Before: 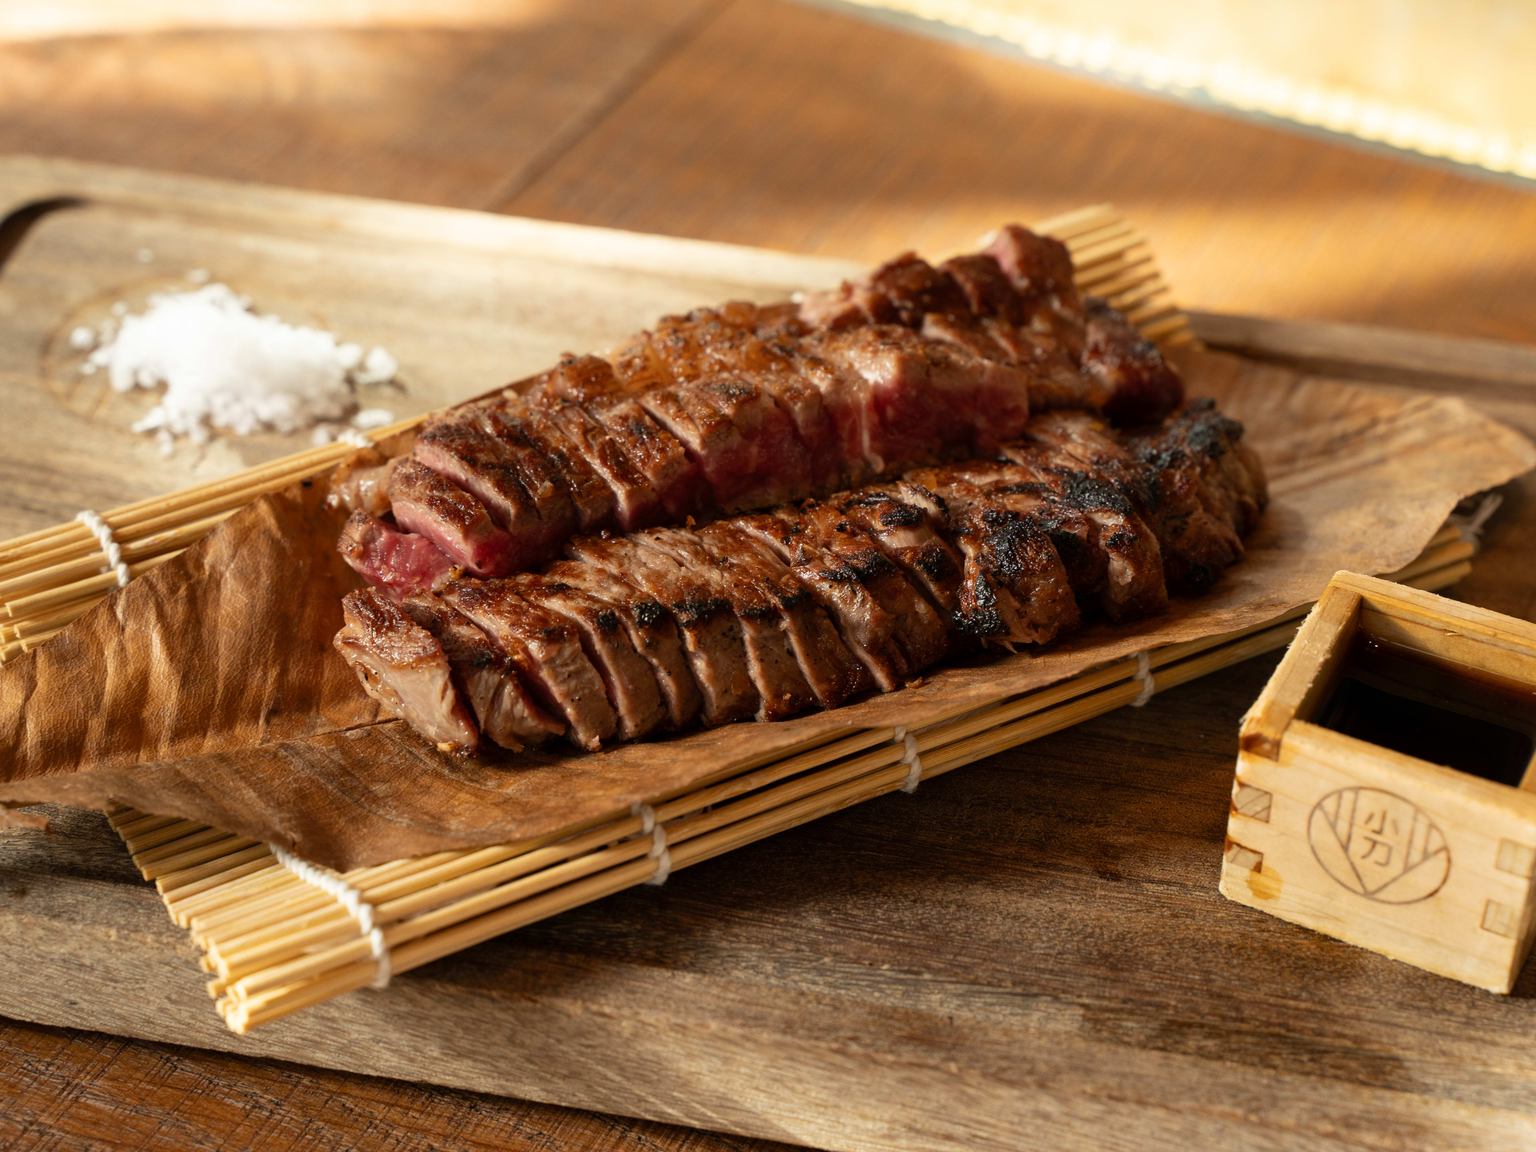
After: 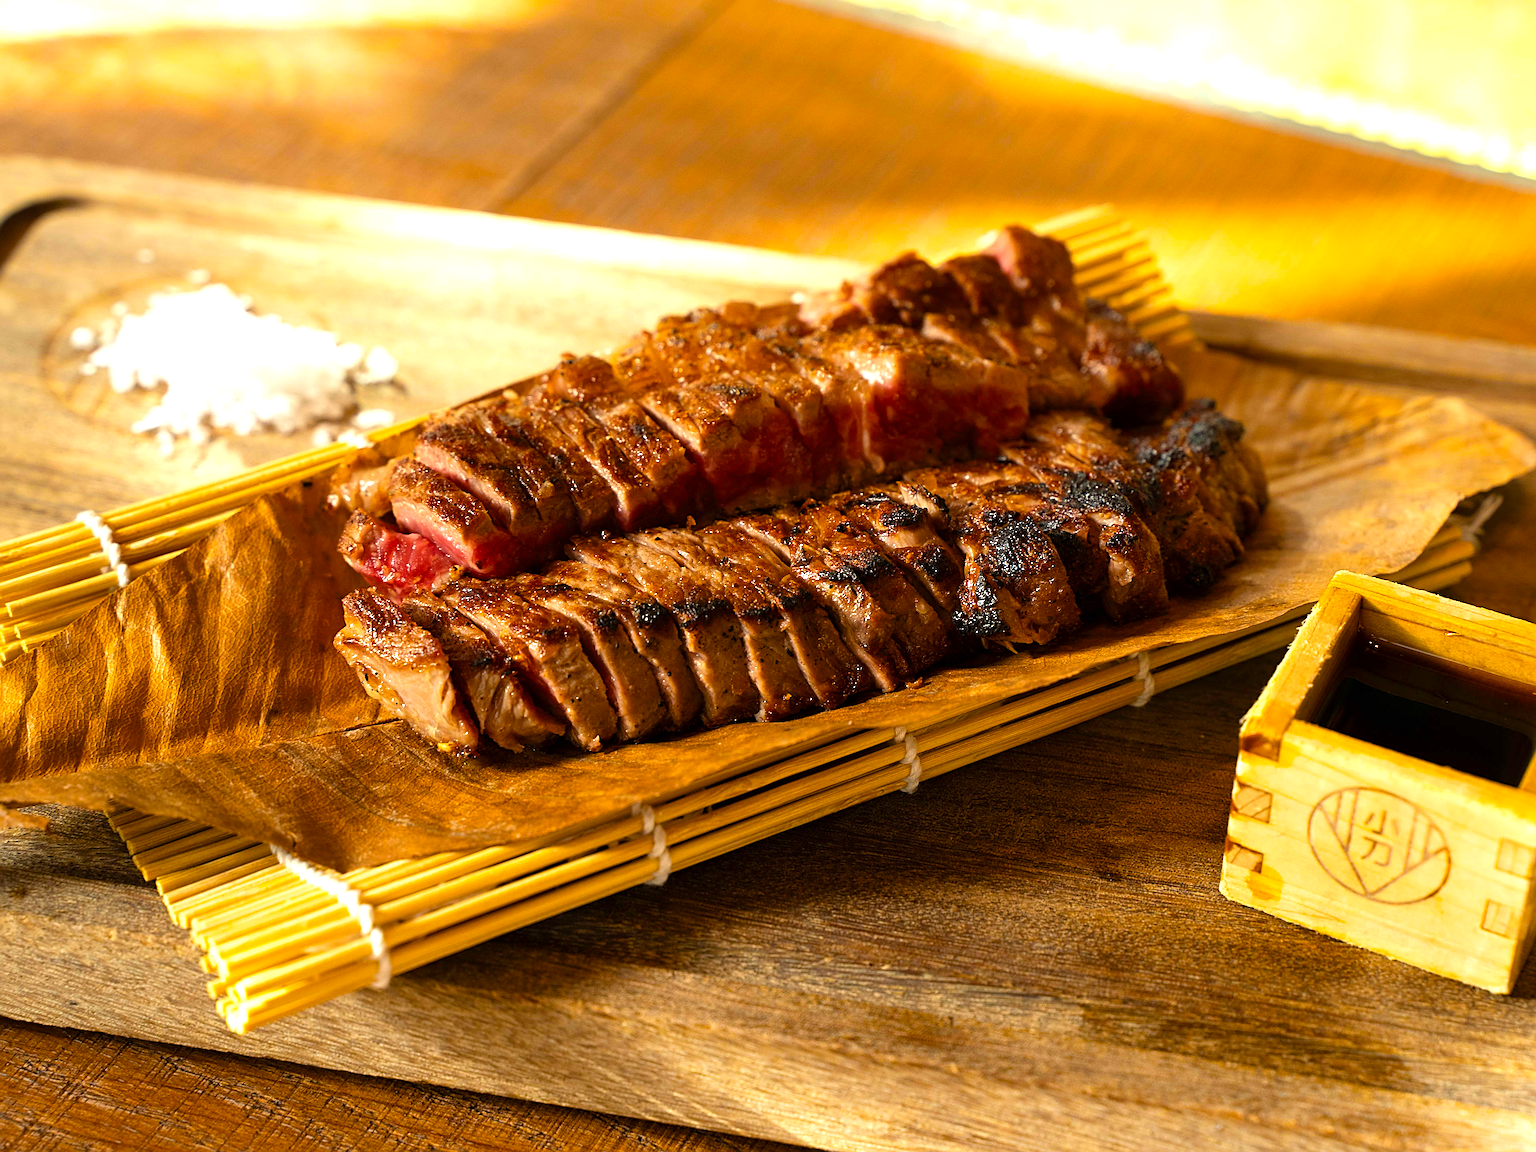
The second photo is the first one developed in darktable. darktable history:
exposure: exposure 0.648 EV, compensate highlight preservation false
sharpen: radius 3.025, amount 0.757
color balance rgb: linear chroma grading › global chroma 15%, perceptual saturation grading › global saturation 30%
